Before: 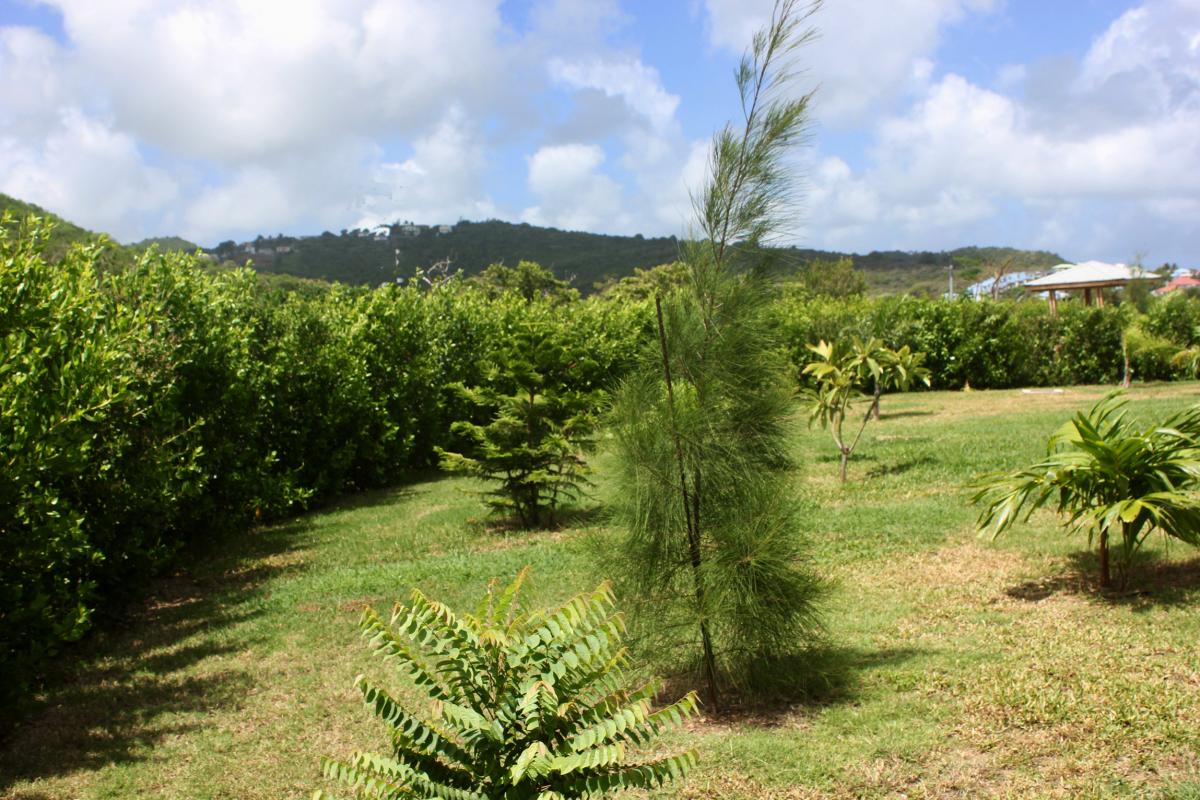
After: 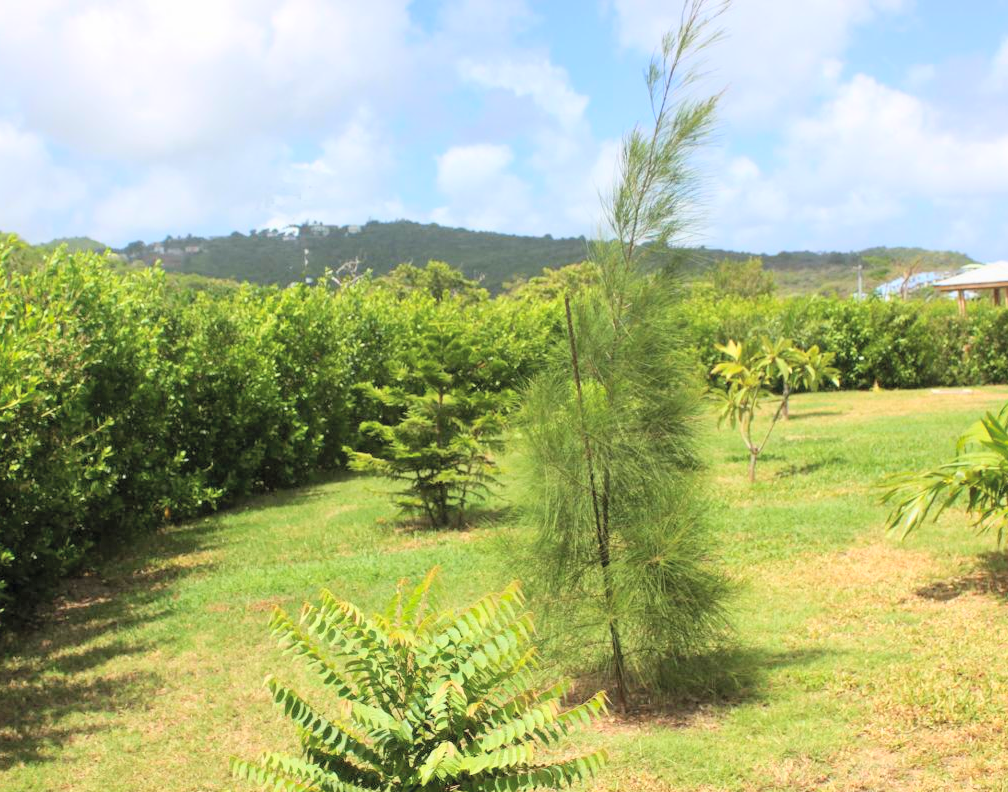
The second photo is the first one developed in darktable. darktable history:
global tonemap: drago (0.7, 100)
exposure: black level correction 0, exposure 0.9 EV, compensate highlight preservation false
crop: left 7.598%, right 7.873%
